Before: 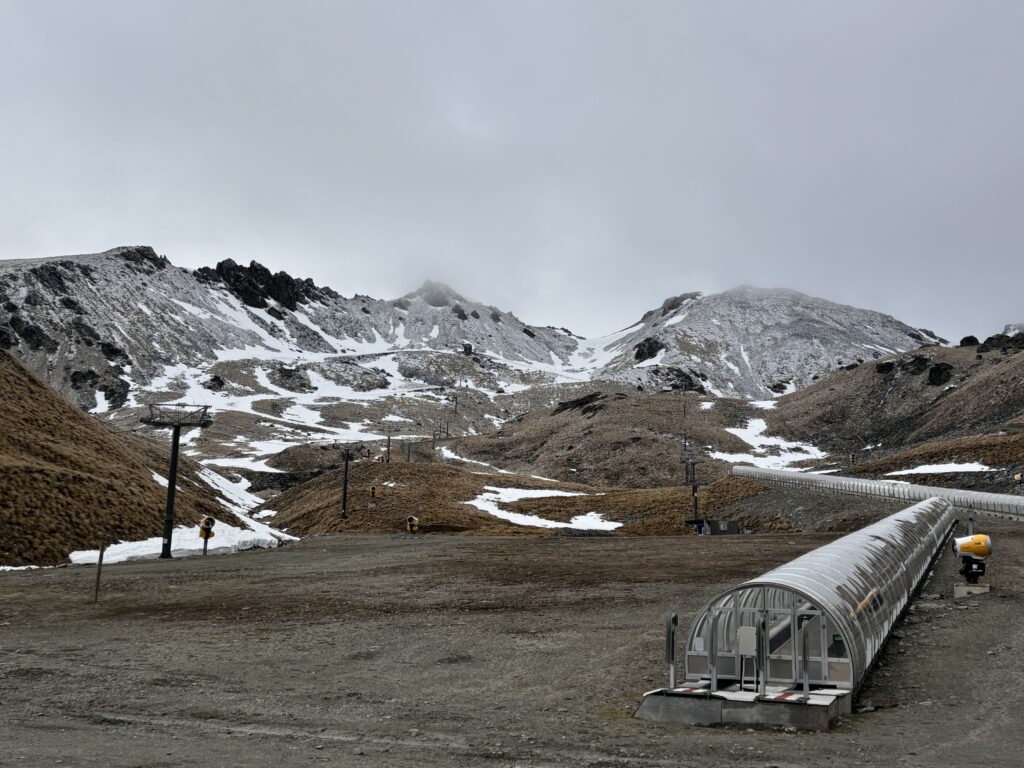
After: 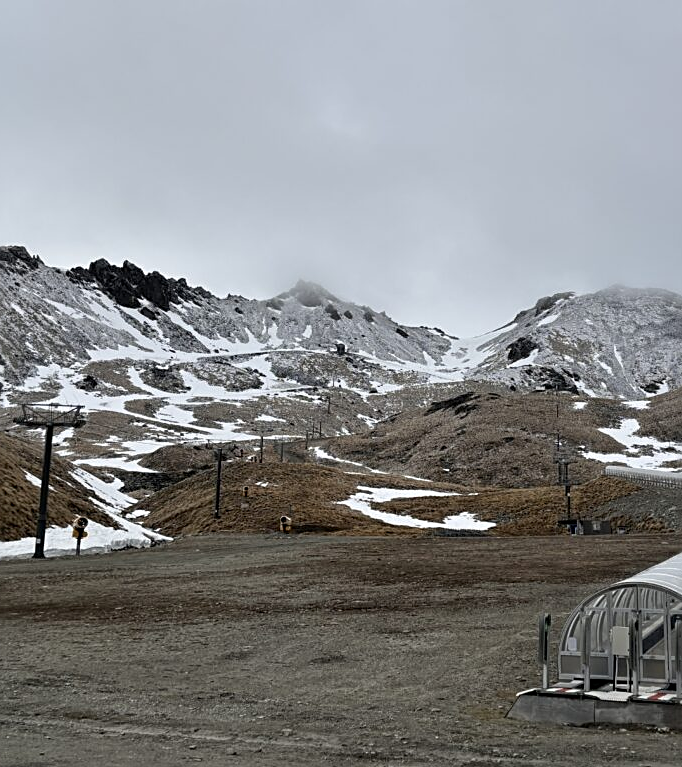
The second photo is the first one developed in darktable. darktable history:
sharpen: on, module defaults
crop and rotate: left 12.442%, right 20.88%
